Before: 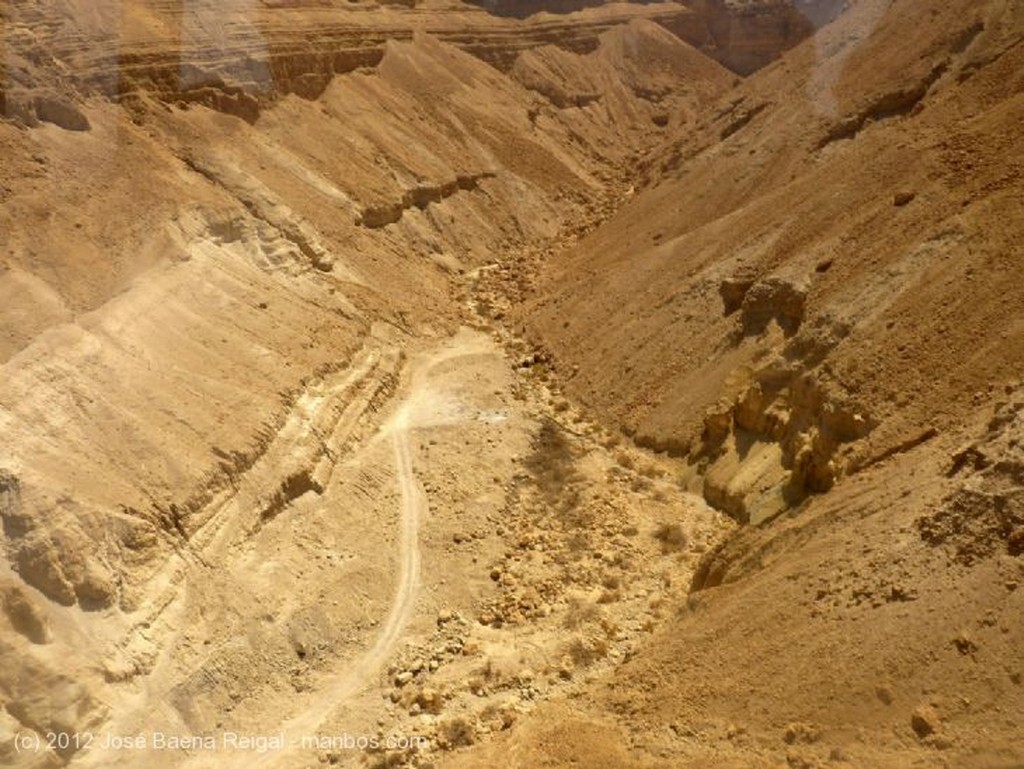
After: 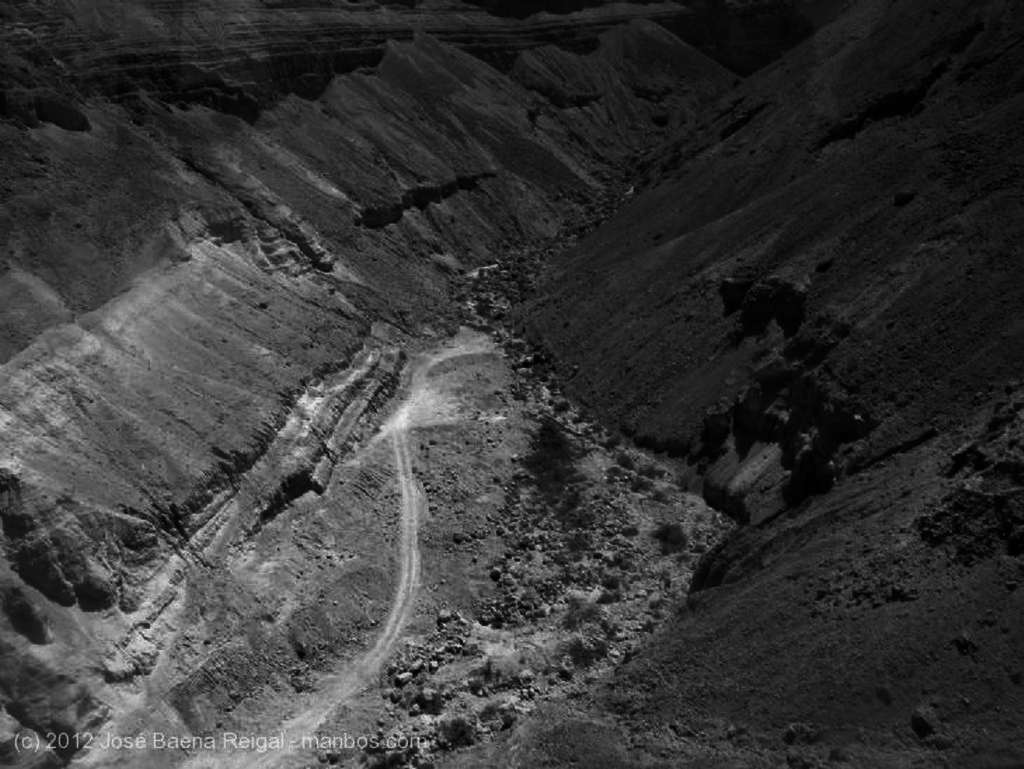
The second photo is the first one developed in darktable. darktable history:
contrast brightness saturation: contrast 0.02, brightness -1, saturation -1
color calibration: illuminant as shot in camera, x 0.358, y 0.373, temperature 4628.91 K
